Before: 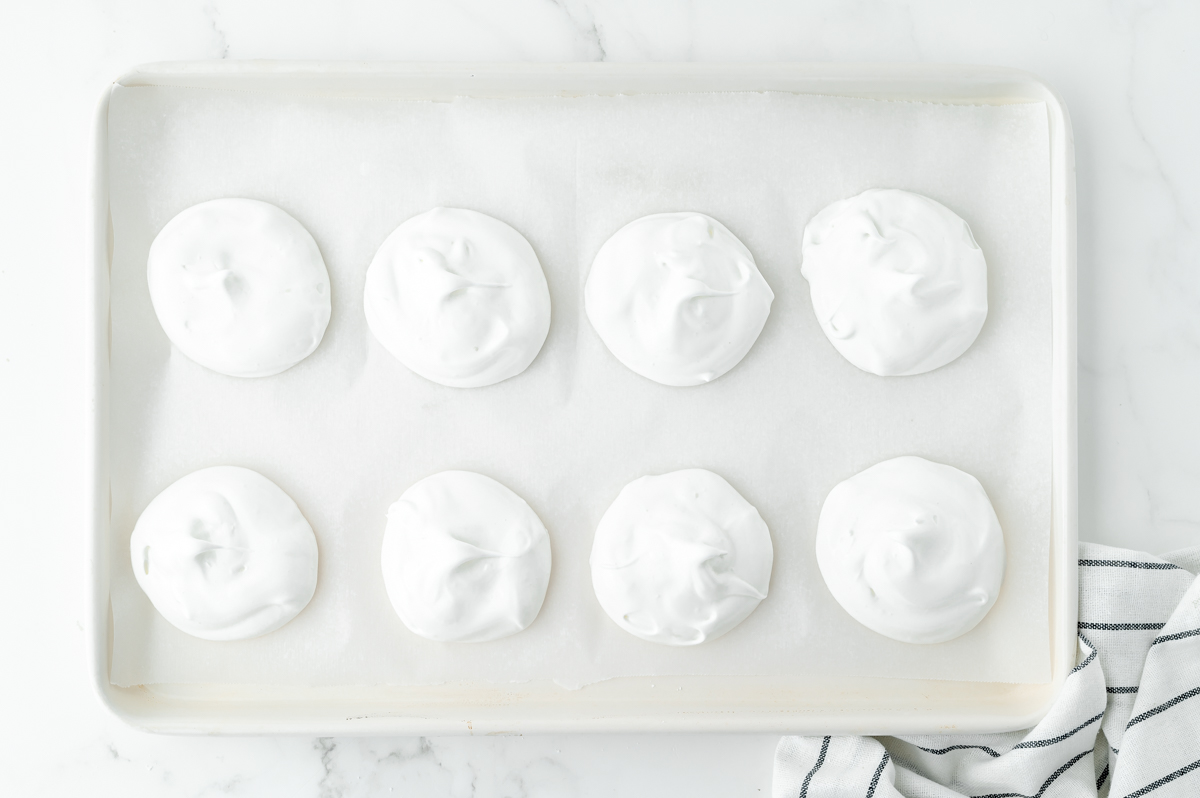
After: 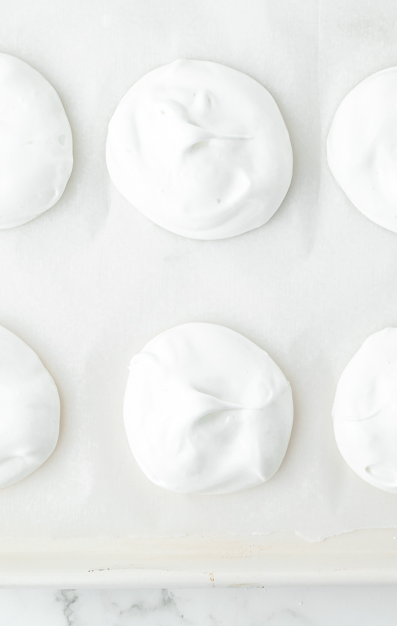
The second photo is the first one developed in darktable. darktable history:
crop and rotate: left 21.52%, top 18.564%, right 45.324%, bottom 2.968%
